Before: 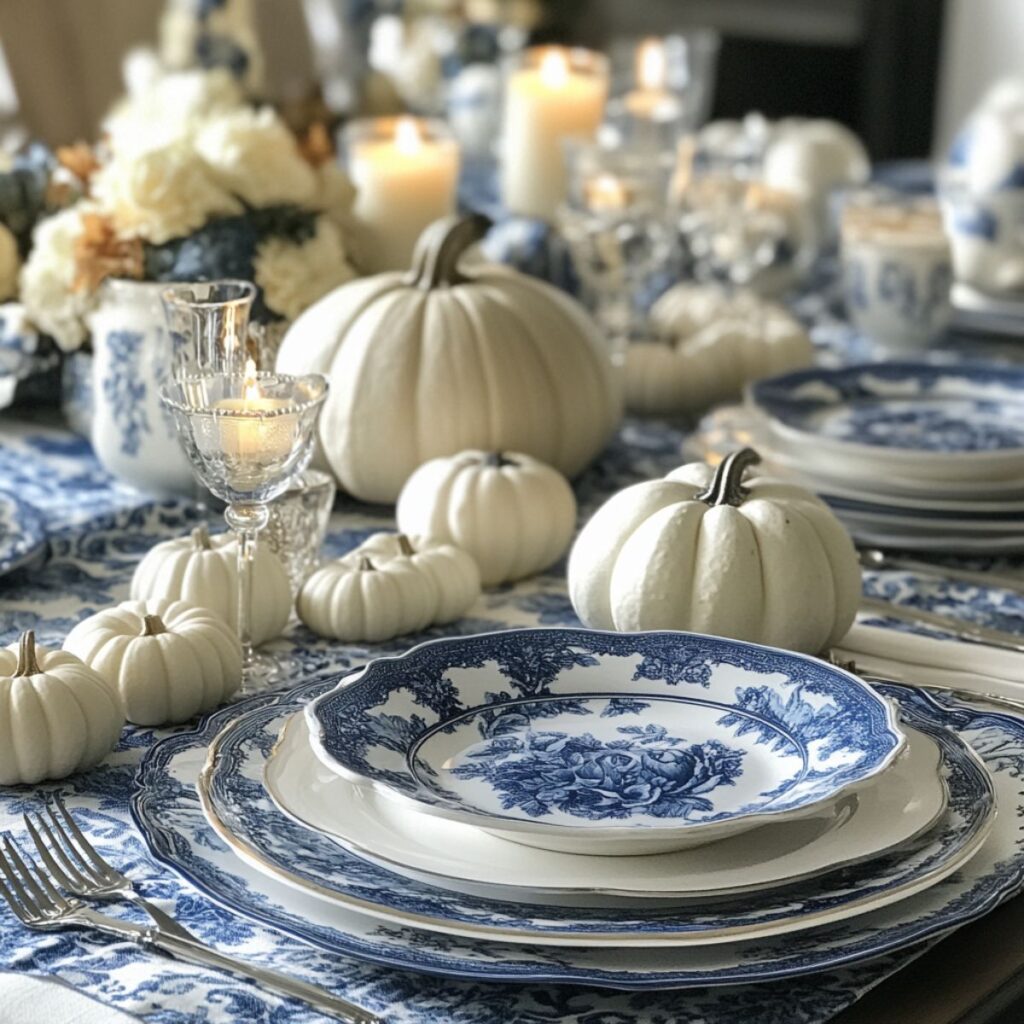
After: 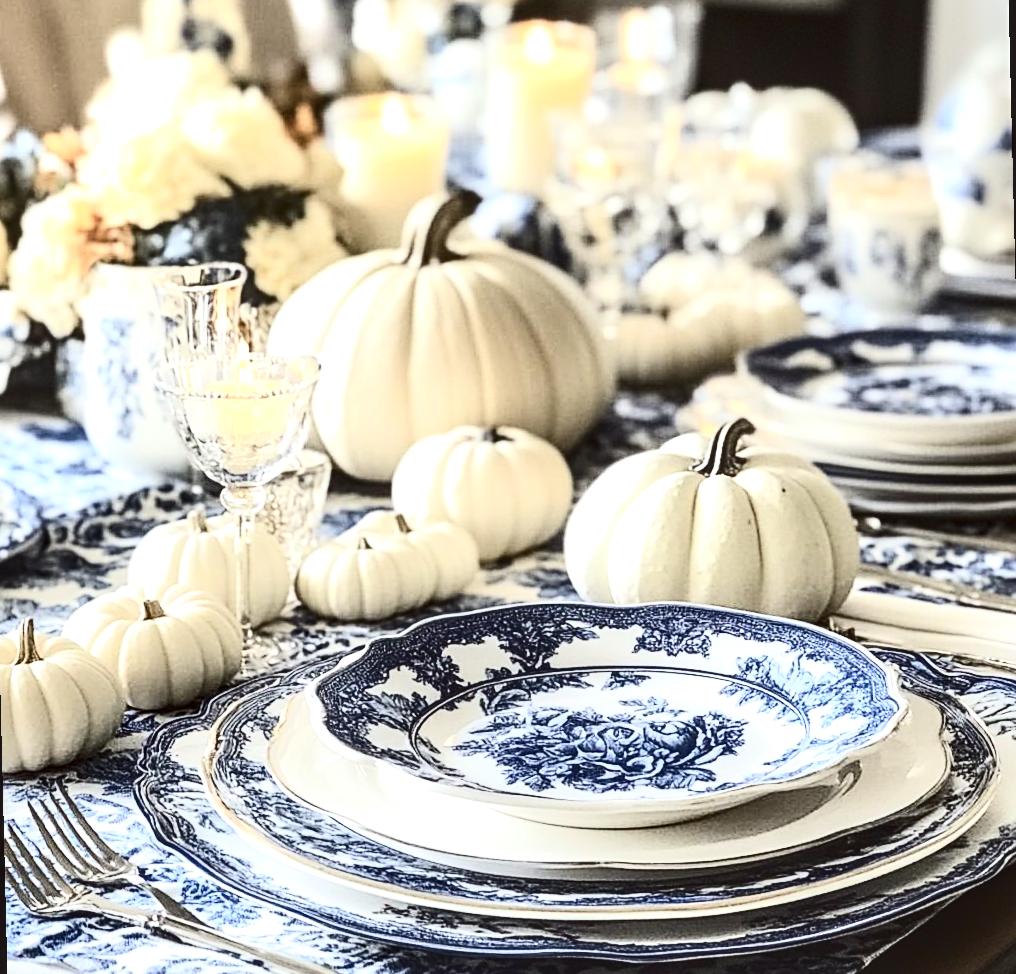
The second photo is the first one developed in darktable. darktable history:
color balance: mode lift, gamma, gain (sRGB), lift [1, 1.049, 1, 1]
contrast brightness saturation: contrast 0.5, saturation -0.1
local contrast: on, module defaults
sharpen: radius 1.967
exposure: black level correction -0.001, exposure 0.9 EV, compensate exposure bias true, compensate highlight preservation false
rotate and perspective: rotation -1.42°, crop left 0.016, crop right 0.984, crop top 0.035, crop bottom 0.965
